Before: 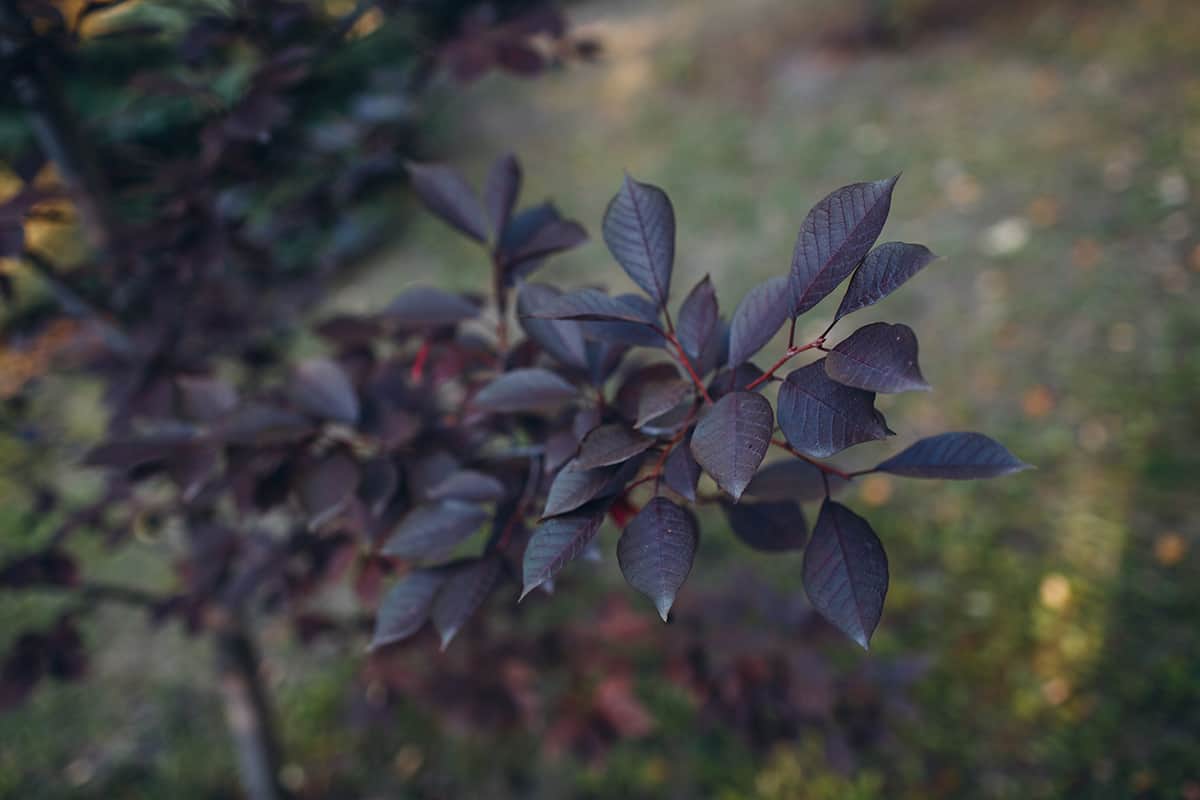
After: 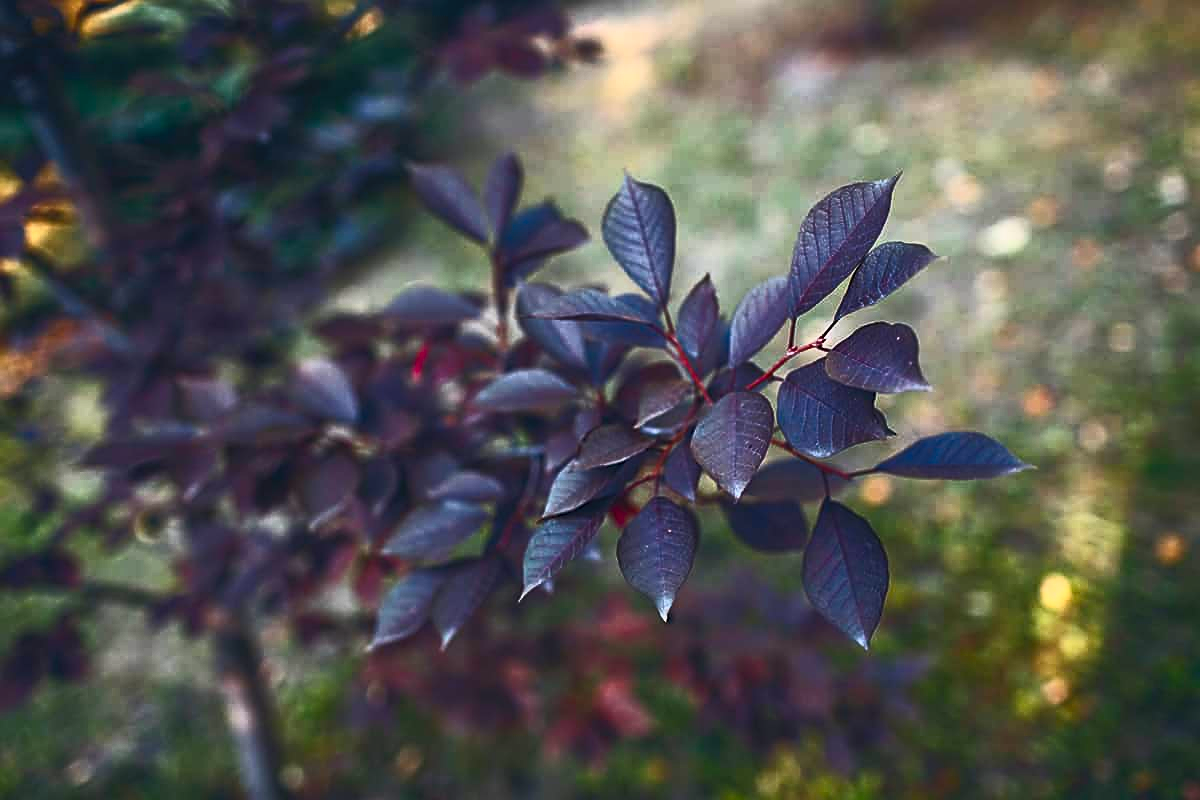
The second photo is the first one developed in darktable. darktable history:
shadows and highlights: shadows 25.61, highlights -26.37
sharpen: on, module defaults
contrast brightness saturation: contrast 0.842, brightness 0.598, saturation 0.588
